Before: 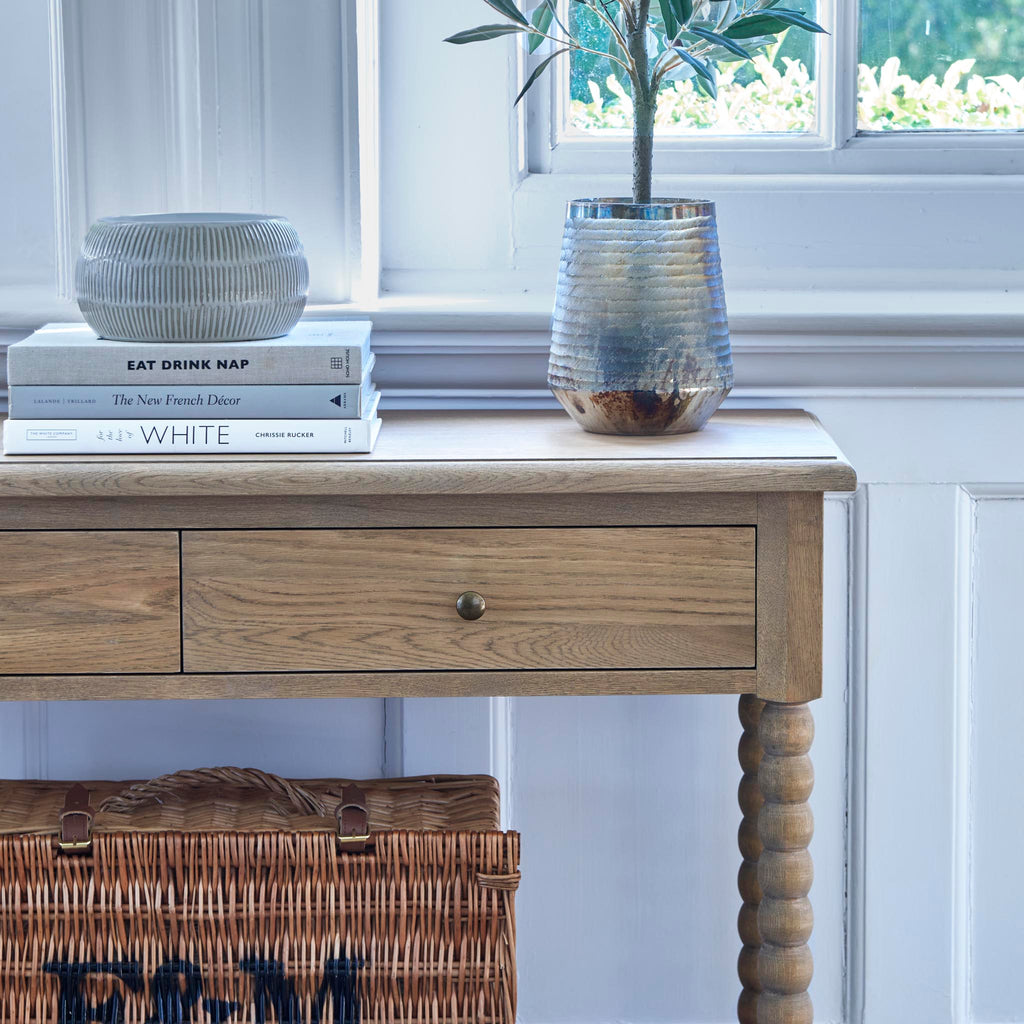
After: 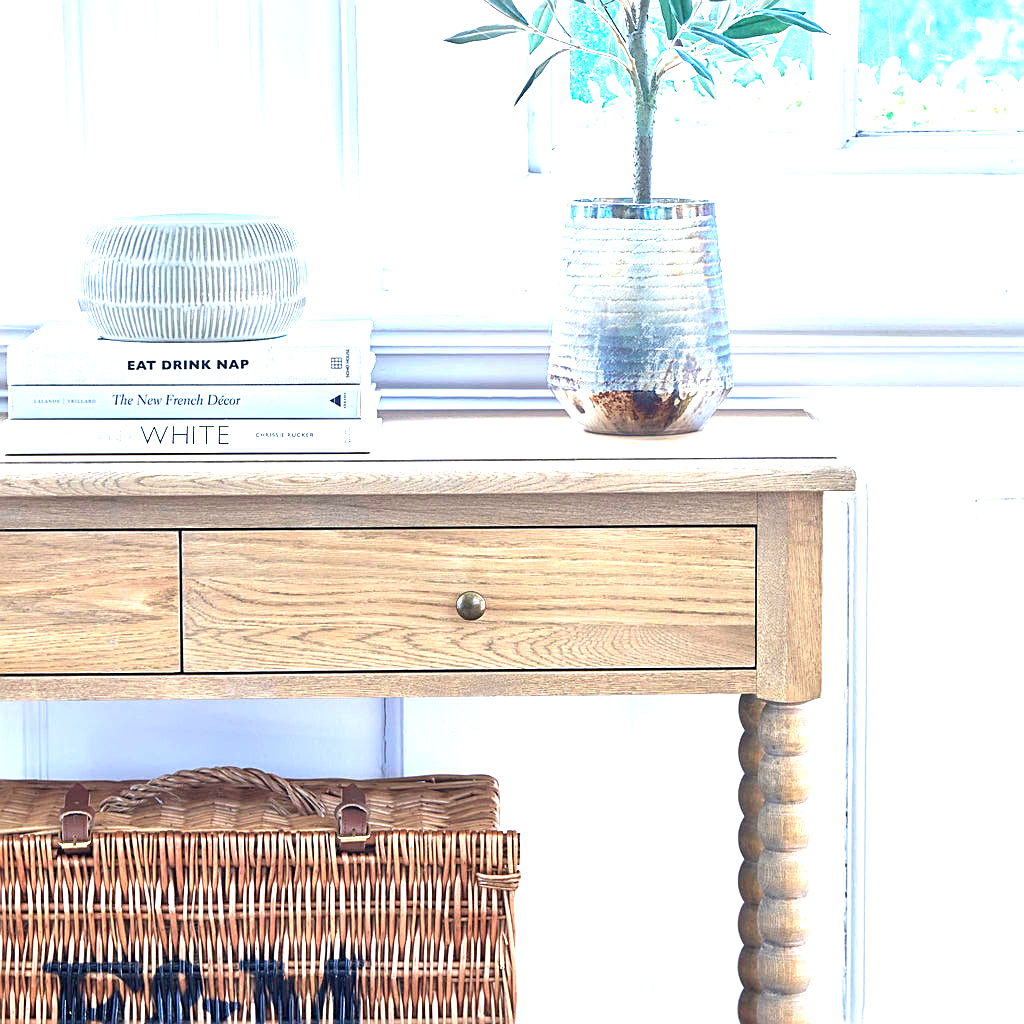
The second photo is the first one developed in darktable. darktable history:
sharpen: on, module defaults
exposure: black level correction 0, exposure 1.741 EV, compensate exposure bias true, compensate highlight preservation false
